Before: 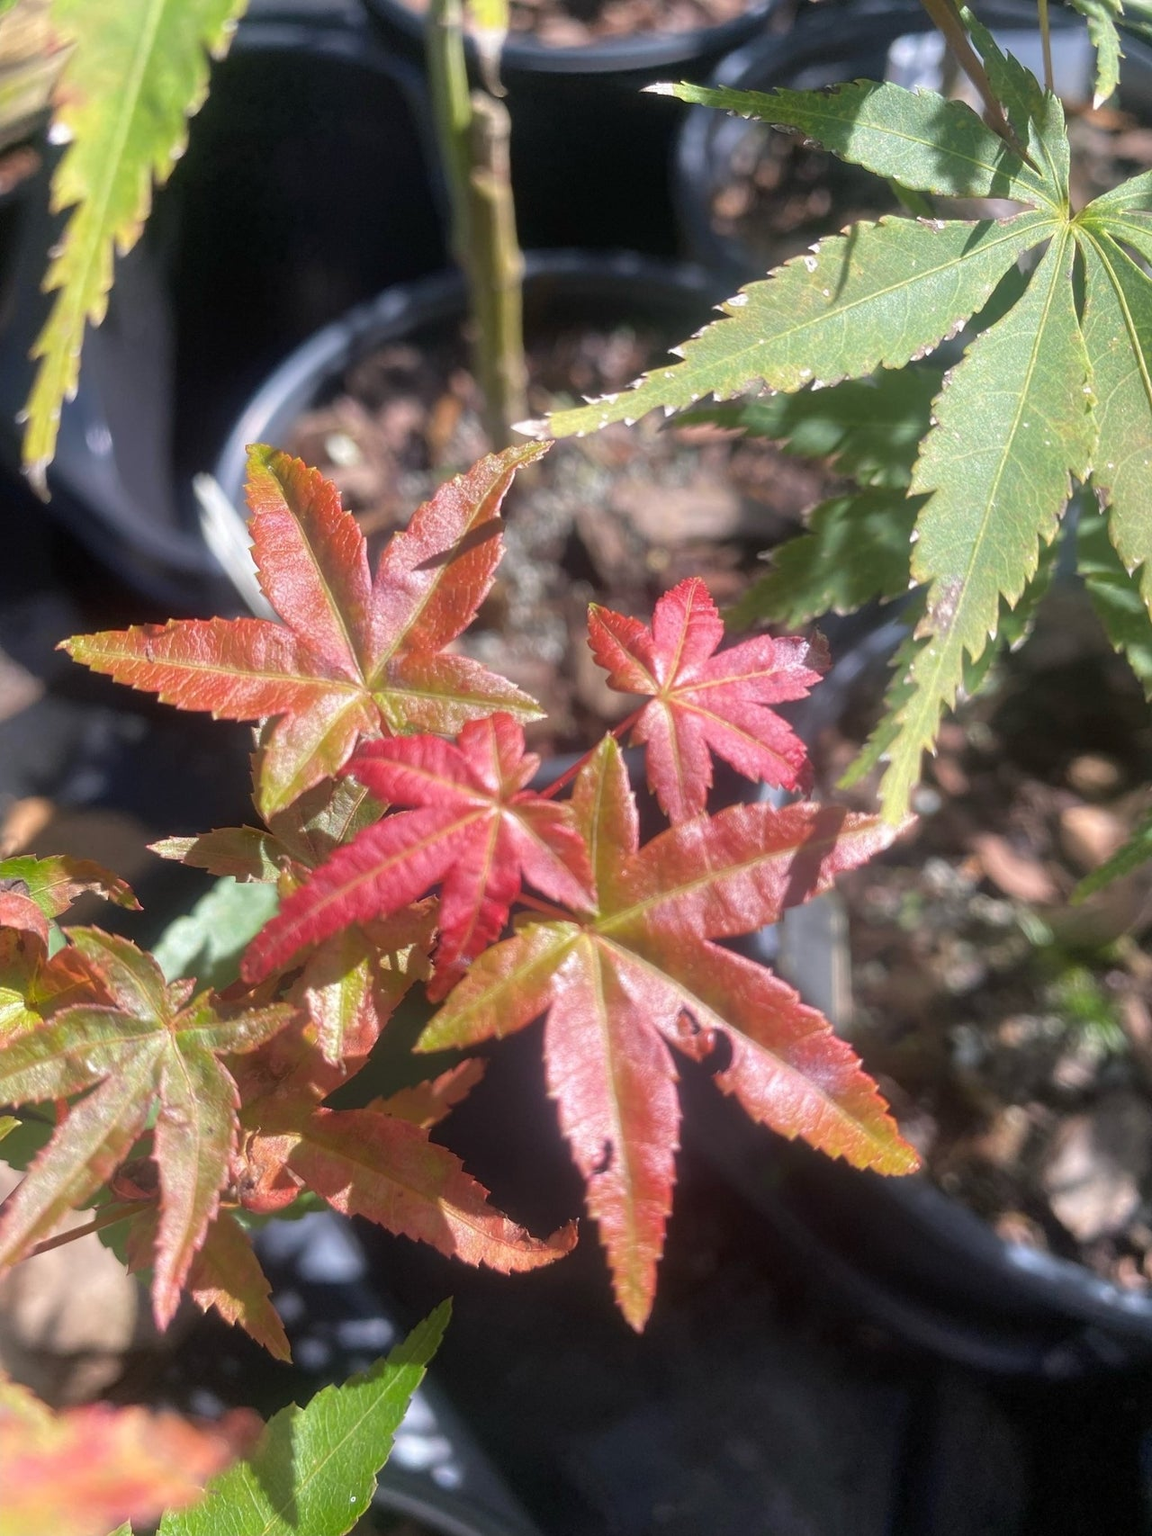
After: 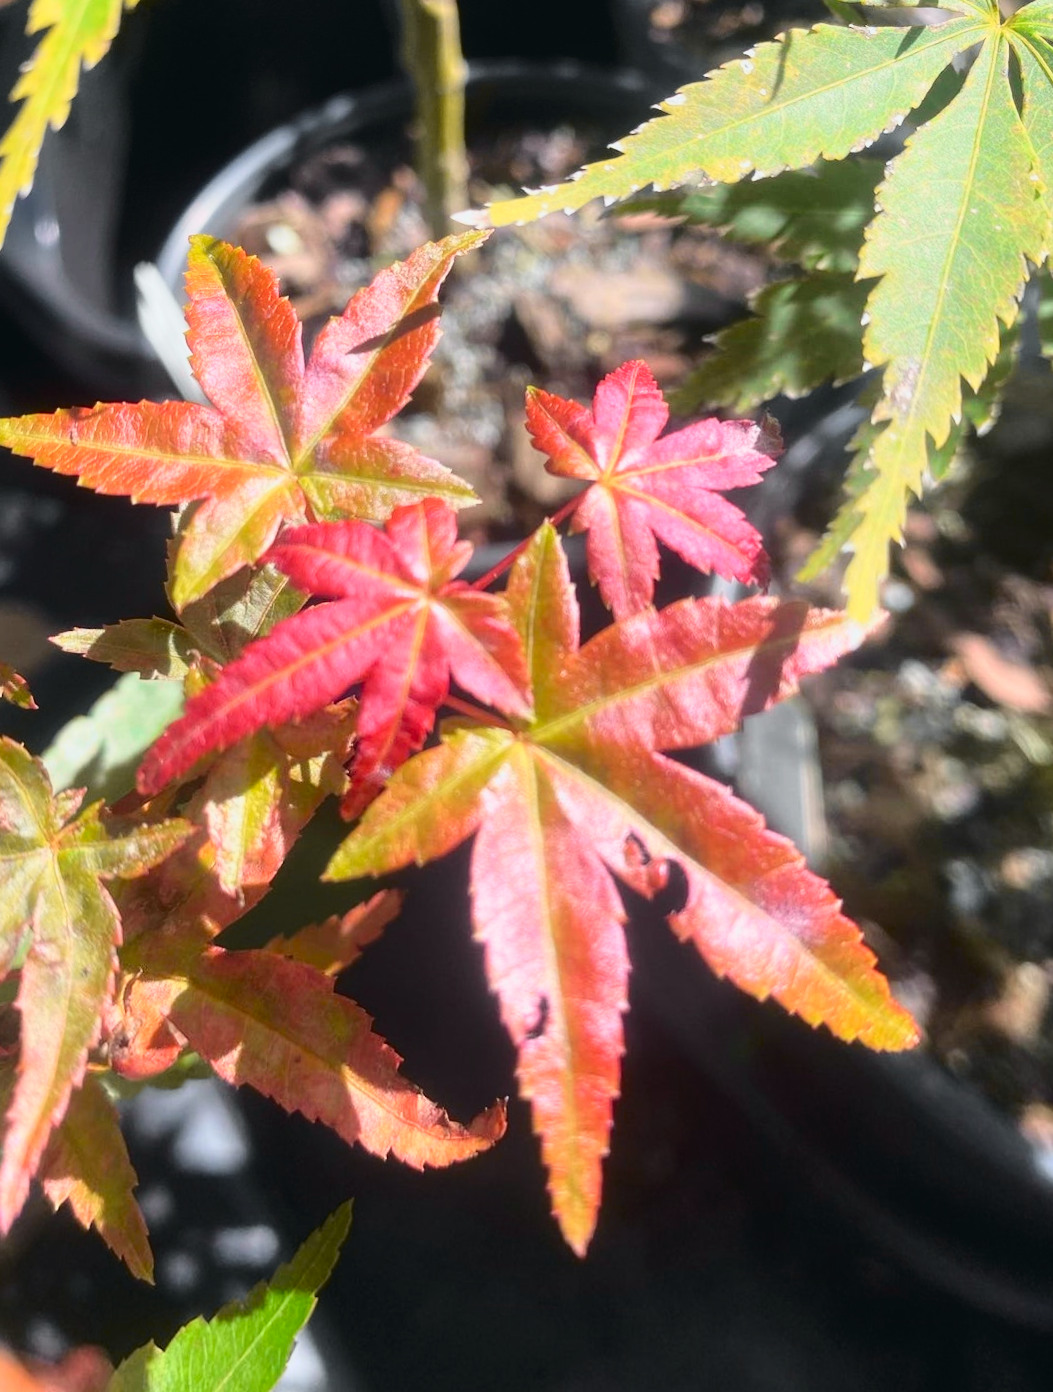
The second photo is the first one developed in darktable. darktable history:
crop: top 7.625%, bottom 8.027%
tone curve: curves: ch0 [(0, 0.026) (0.058, 0.049) (0.246, 0.214) (0.437, 0.498) (0.55, 0.644) (0.657, 0.767) (0.822, 0.9) (1, 0.961)]; ch1 [(0, 0) (0.346, 0.307) (0.408, 0.369) (0.453, 0.457) (0.476, 0.489) (0.502, 0.493) (0.521, 0.515) (0.537, 0.531) (0.612, 0.641) (0.676, 0.728) (1, 1)]; ch2 [(0, 0) (0.346, 0.34) (0.434, 0.46) (0.485, 0.494) (0.5, 0.494) (0.511, 0.504) (0.537, 0.551) (0.579, 0.599) (0.625, 0.686) (1, 1)], color space Lab, independent channels, preserve colors none
rotate and perspective: rotation 0.72°, lens shift (vertical) -0.352, lens shift (horizontal) -0.051, crop left 0.152, crop right 0.859, crop top 0.019, crop bottom 0.964
